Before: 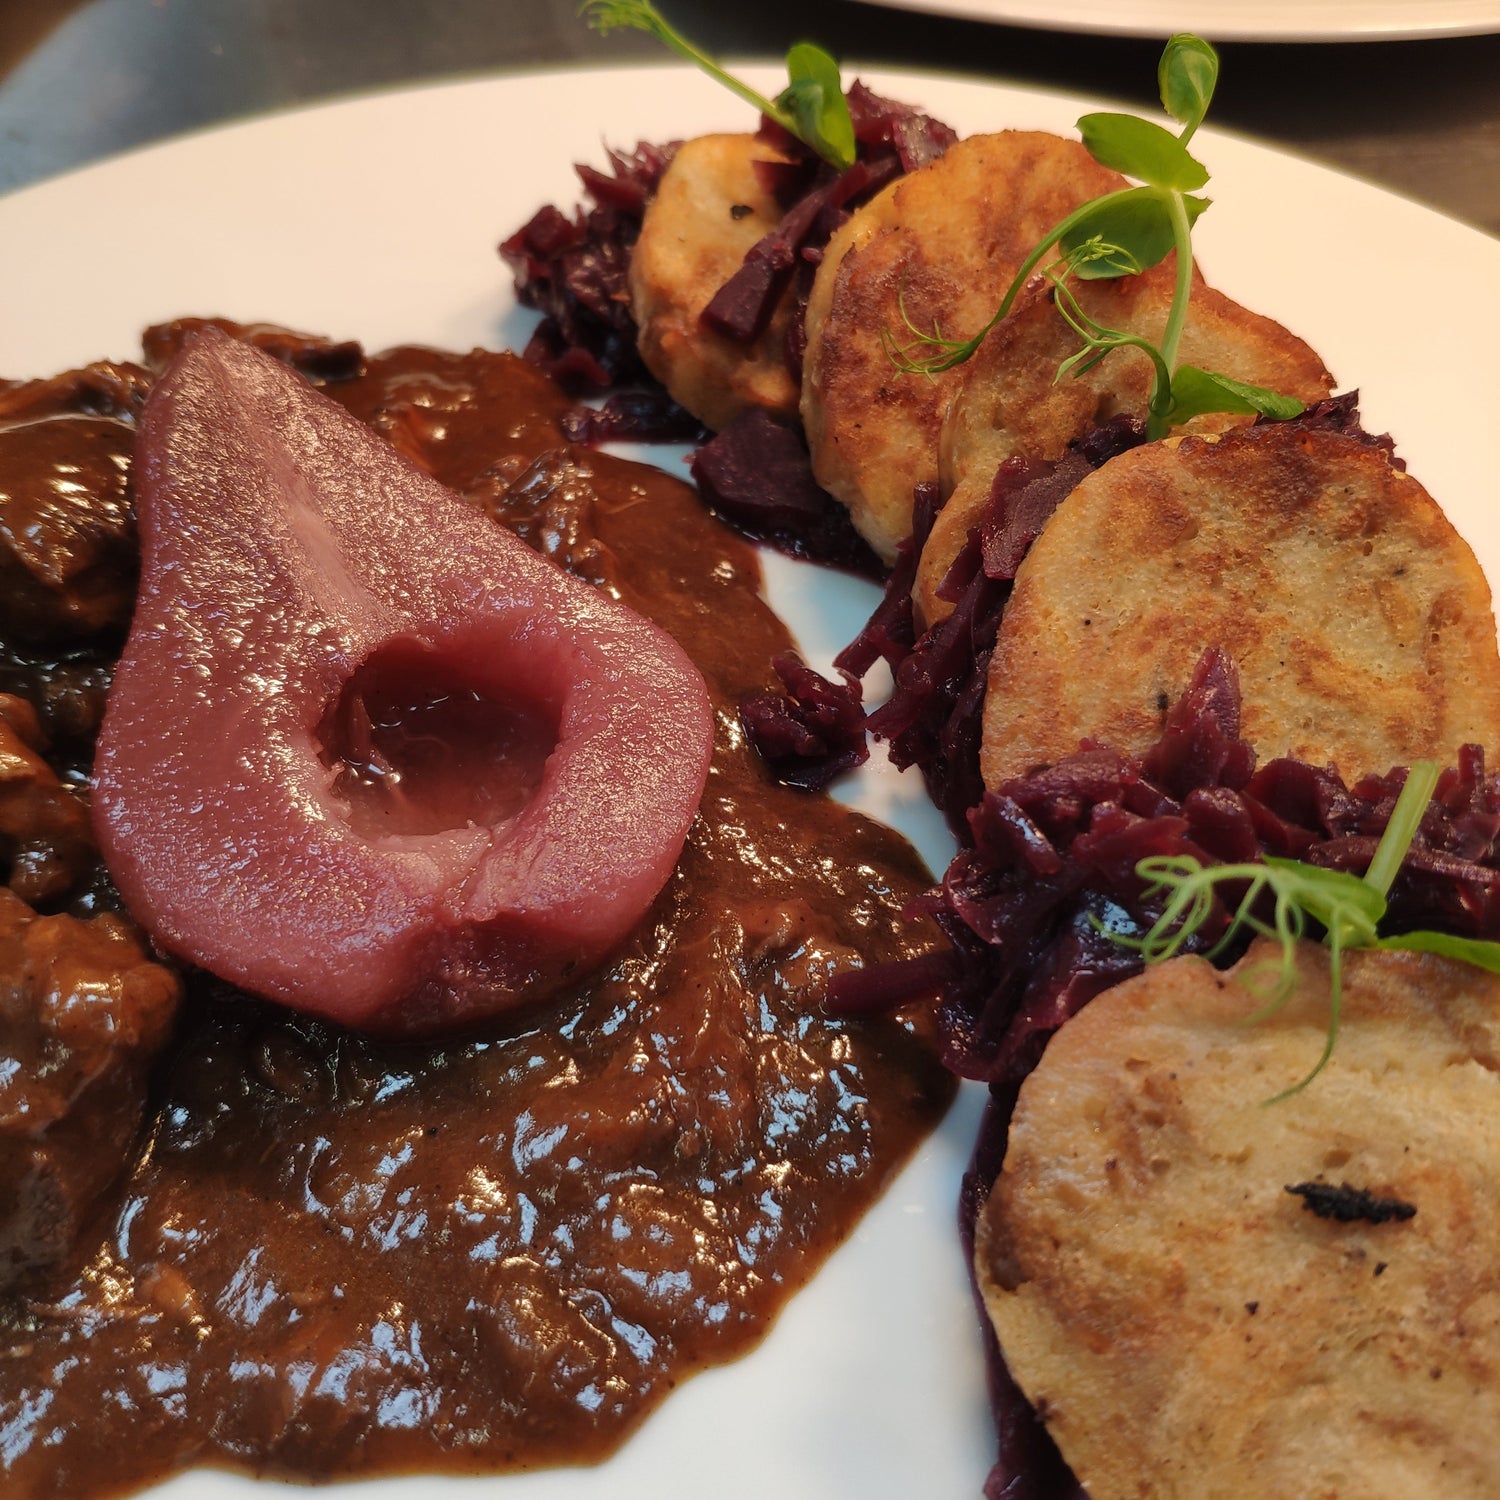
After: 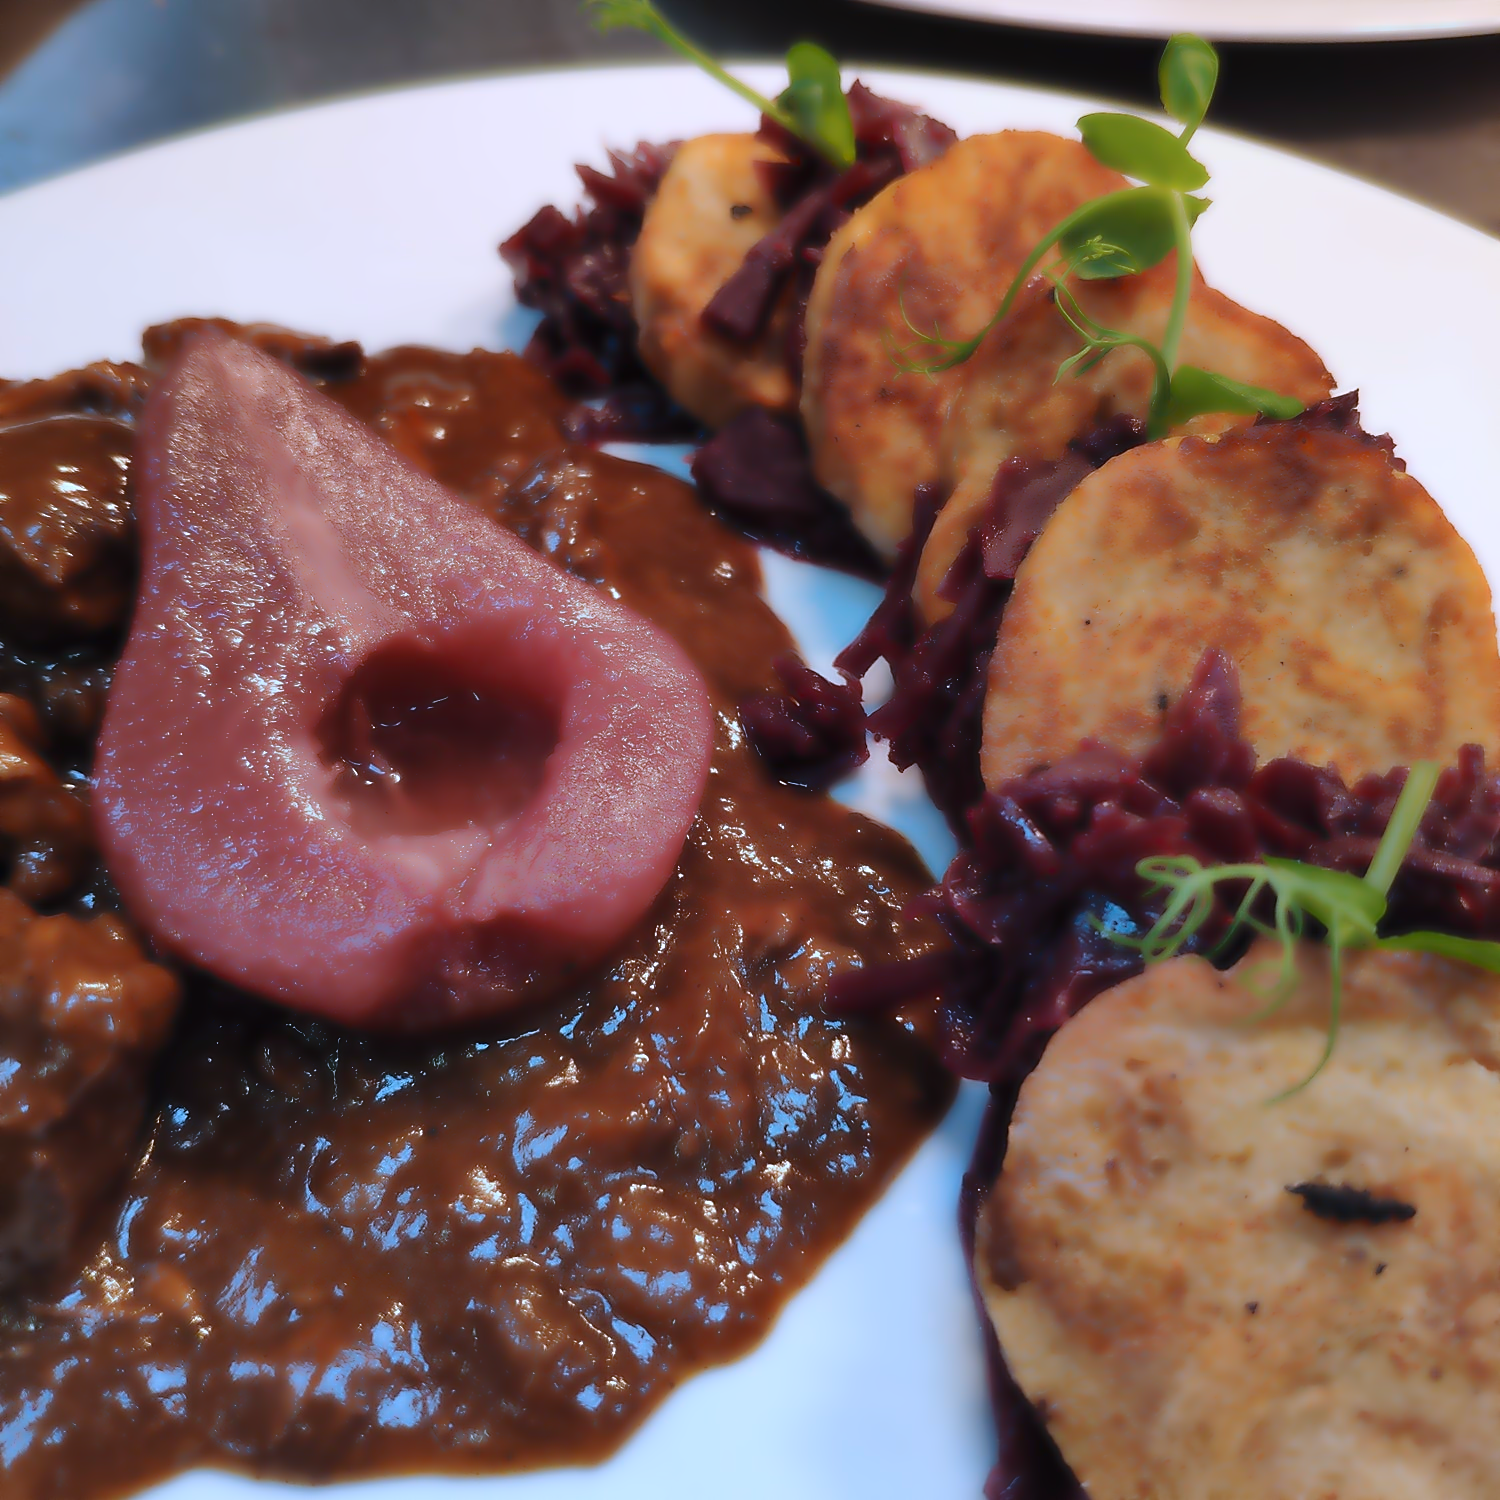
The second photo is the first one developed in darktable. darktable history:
white balance: red 1.004, blue 1.096
sharpen: on, module defaults
color calibration: output R [1.063, -0.012, -0.003, 0], output G [0, 1.022, 0.021, 0], output B [-0.079, 0.047, 1, 0], illuminant custom, x 0.389, y 0.387, temperature 3838.64 K
lowpass: radius 4, soften with bilateral filter, unbound 0
